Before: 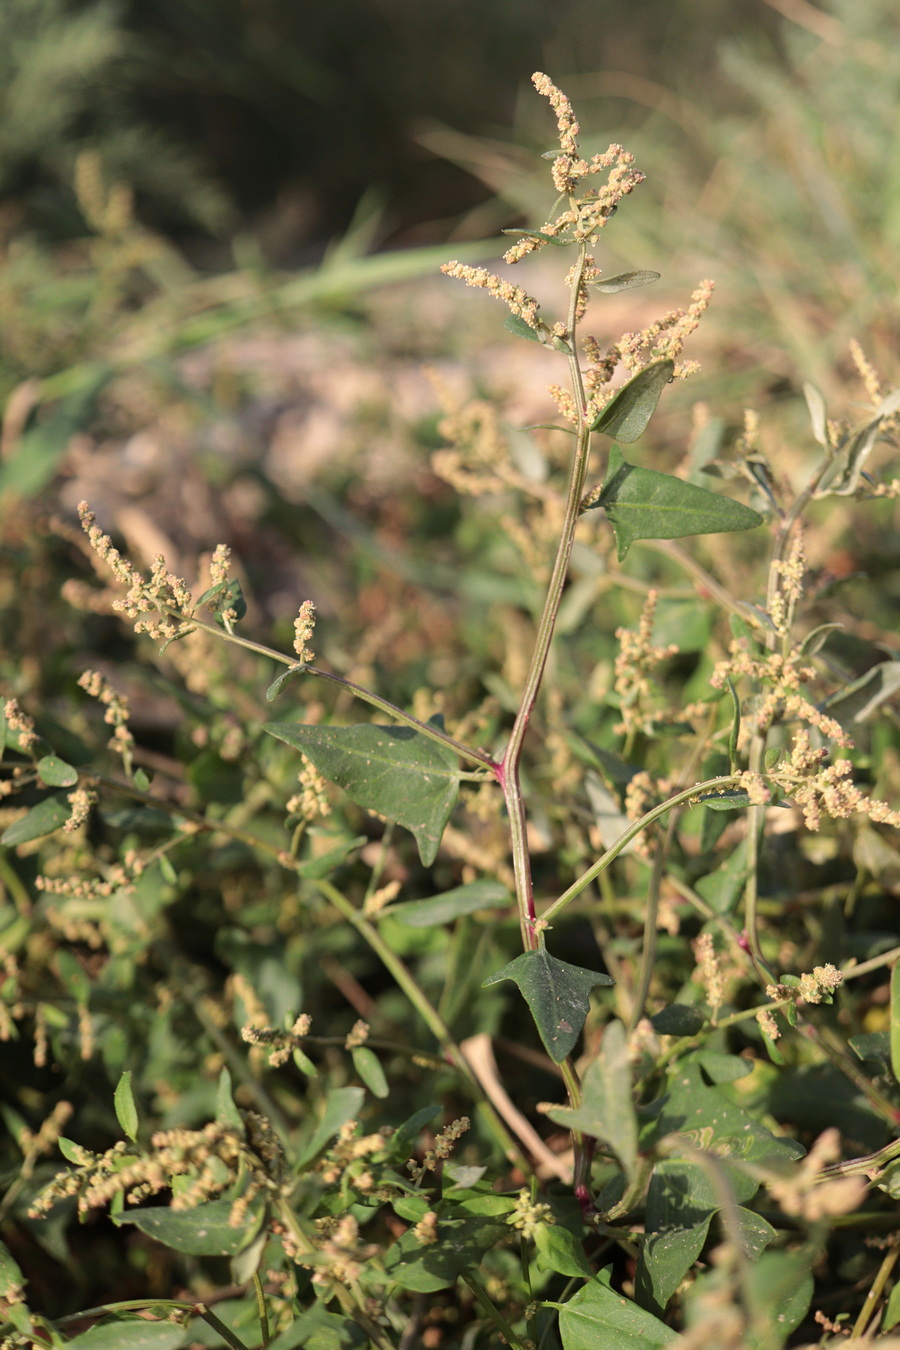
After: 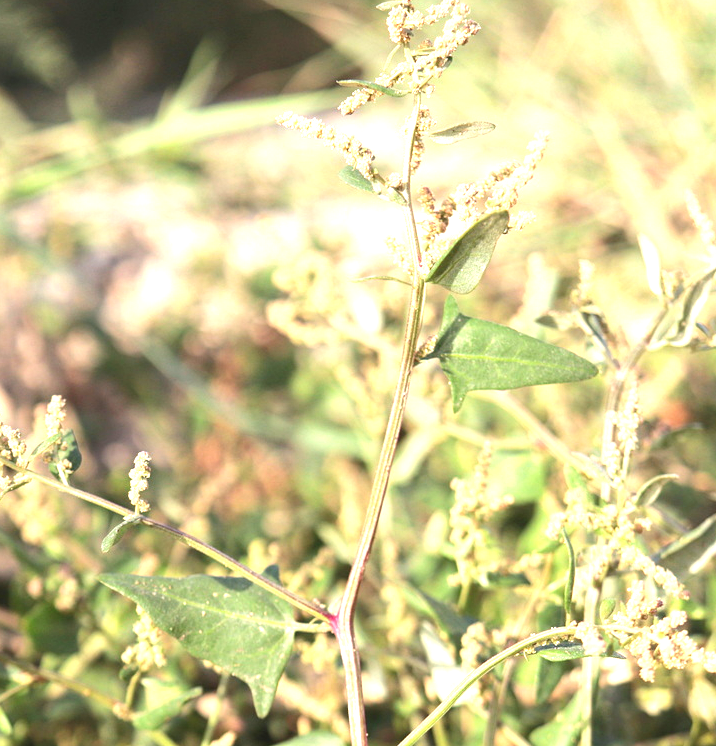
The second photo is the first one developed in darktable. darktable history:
exposure: black level correction 0, exposure 1.46 EV, compensate exposure bias true, compensate highlight preservation false
crop: left 18.429%, top 11.106%, right 1.945%, bottom 33.597%
